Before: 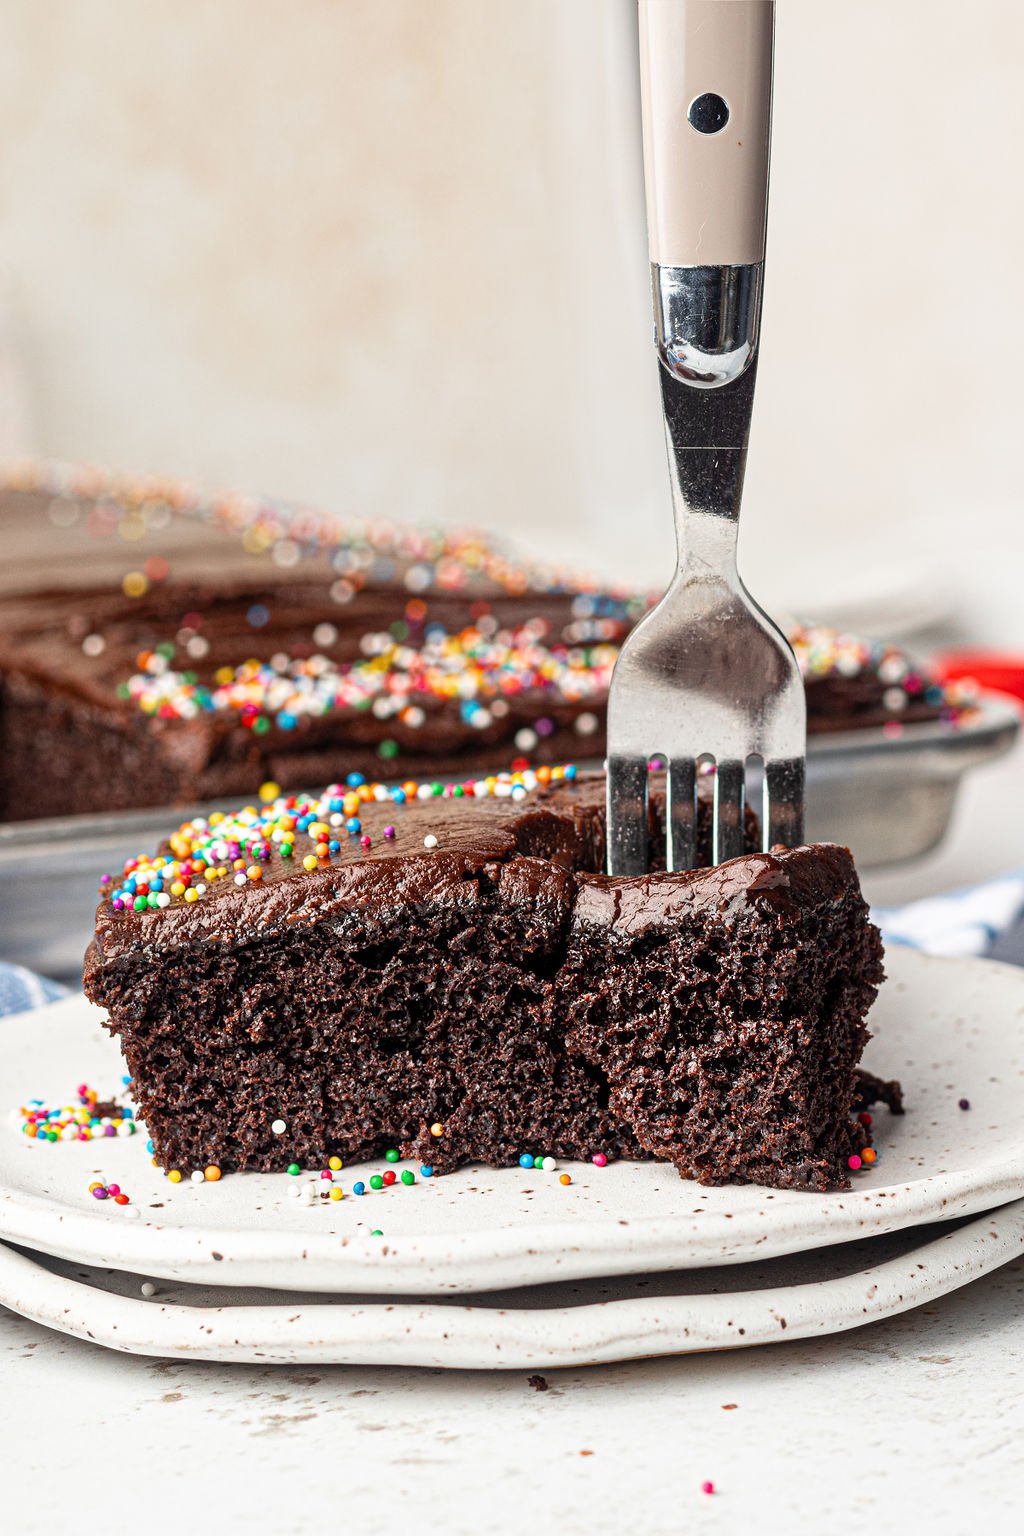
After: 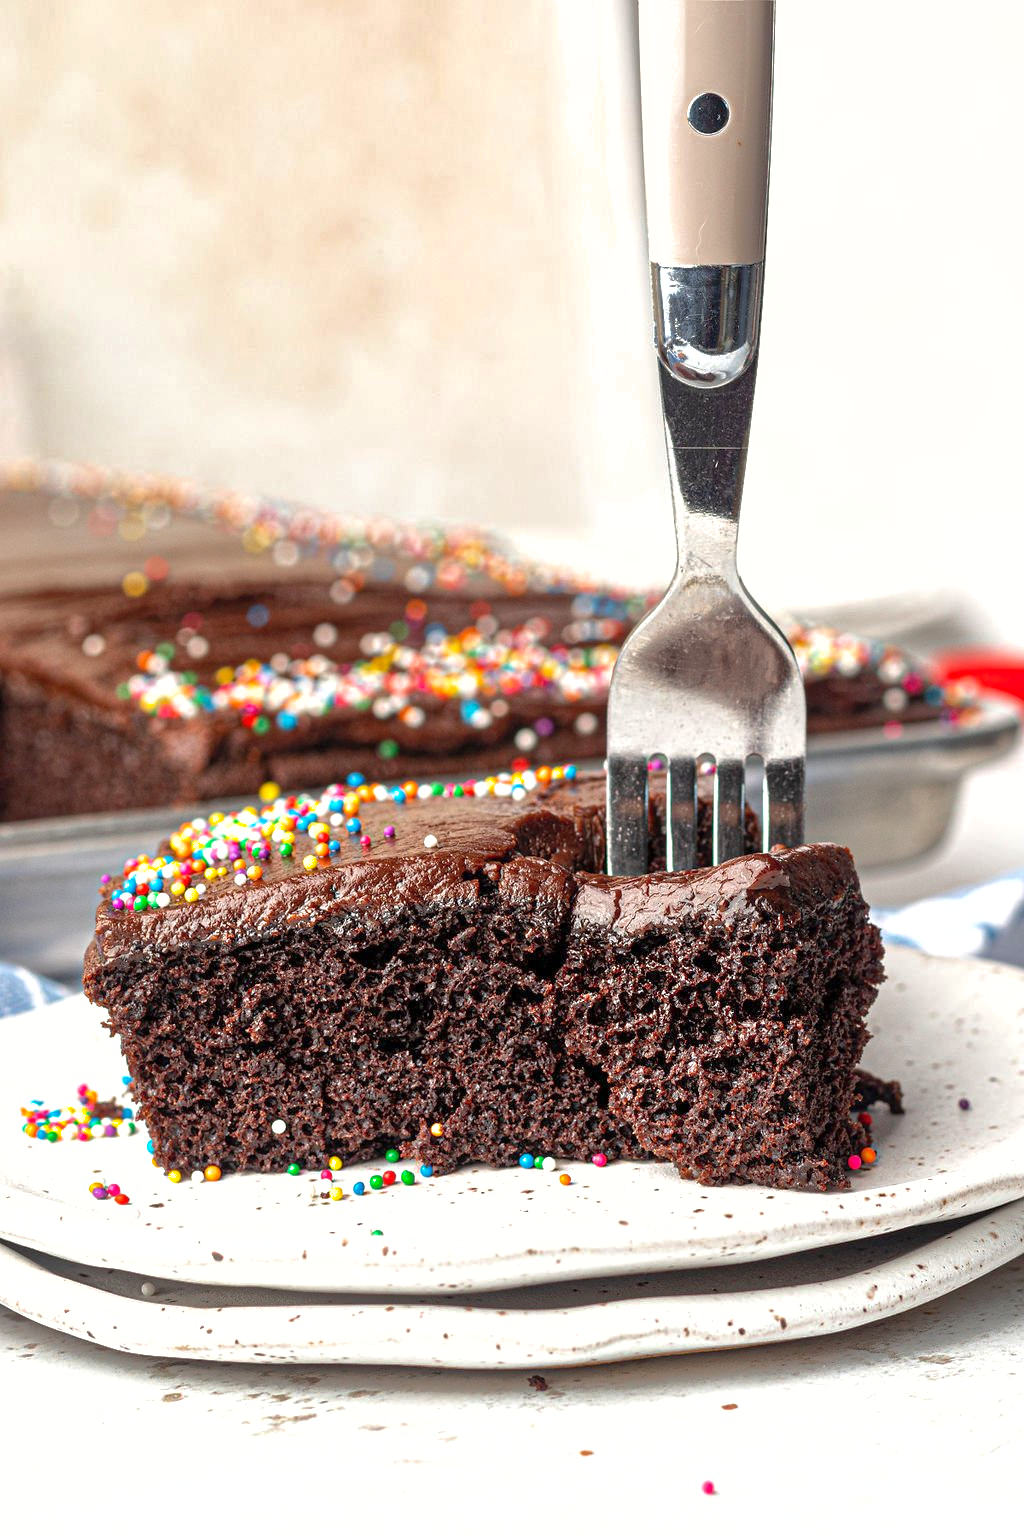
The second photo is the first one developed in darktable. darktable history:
exposure: exposure 0.373 EV, compensate highlight preservation false
shadows and highlights: on, module defaults
tone equalizer: edges refinement/feathering 500, mask exposure compensation -1.57 EV, preserve details no
